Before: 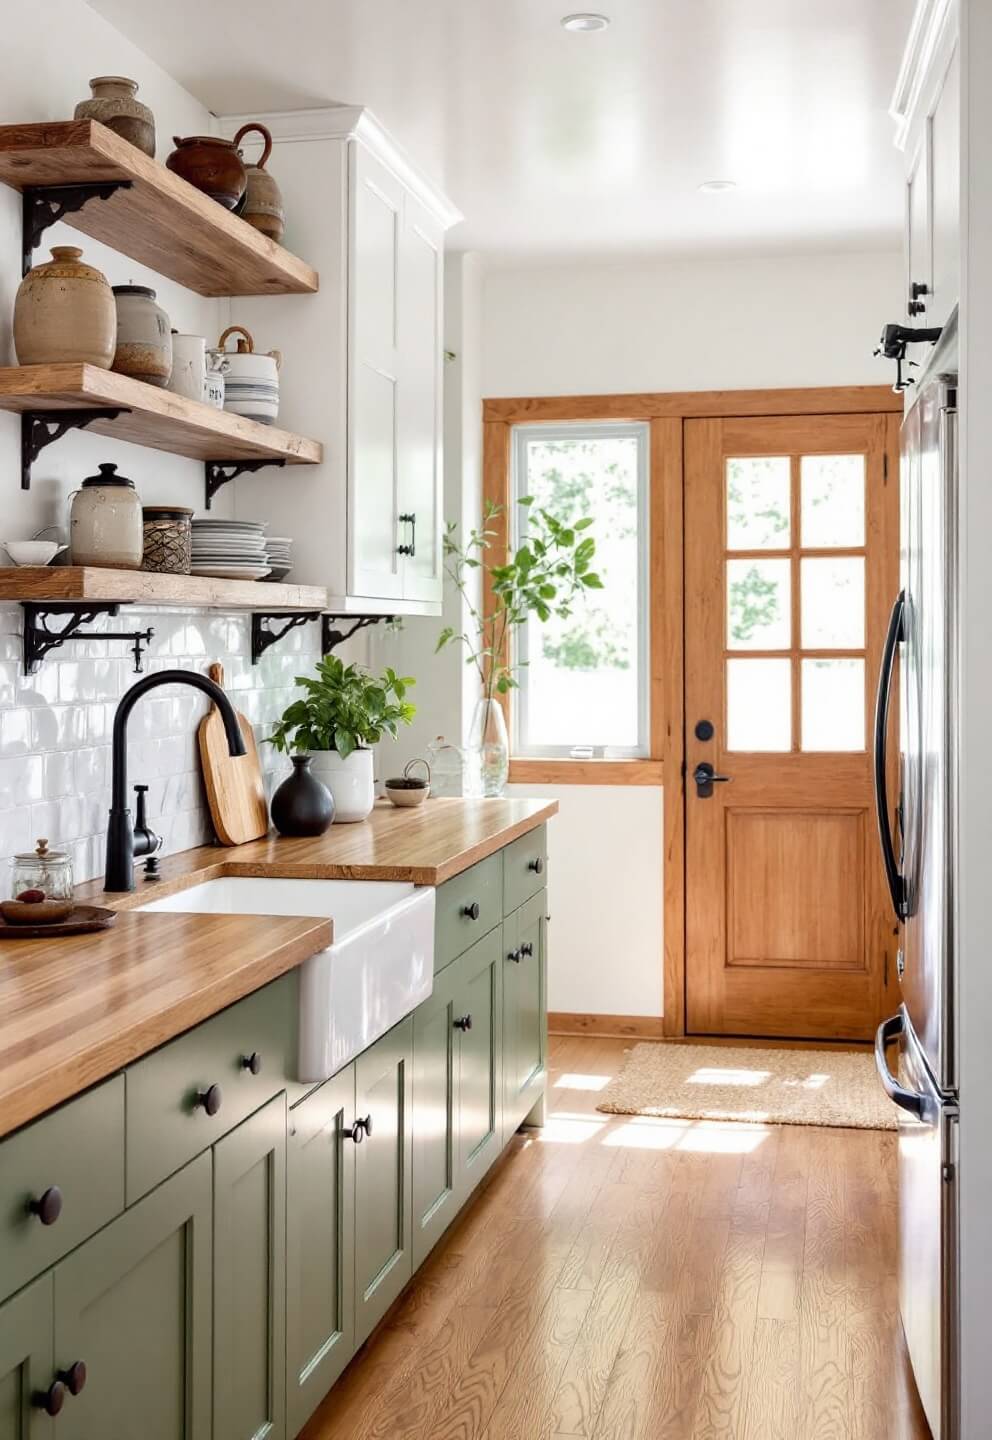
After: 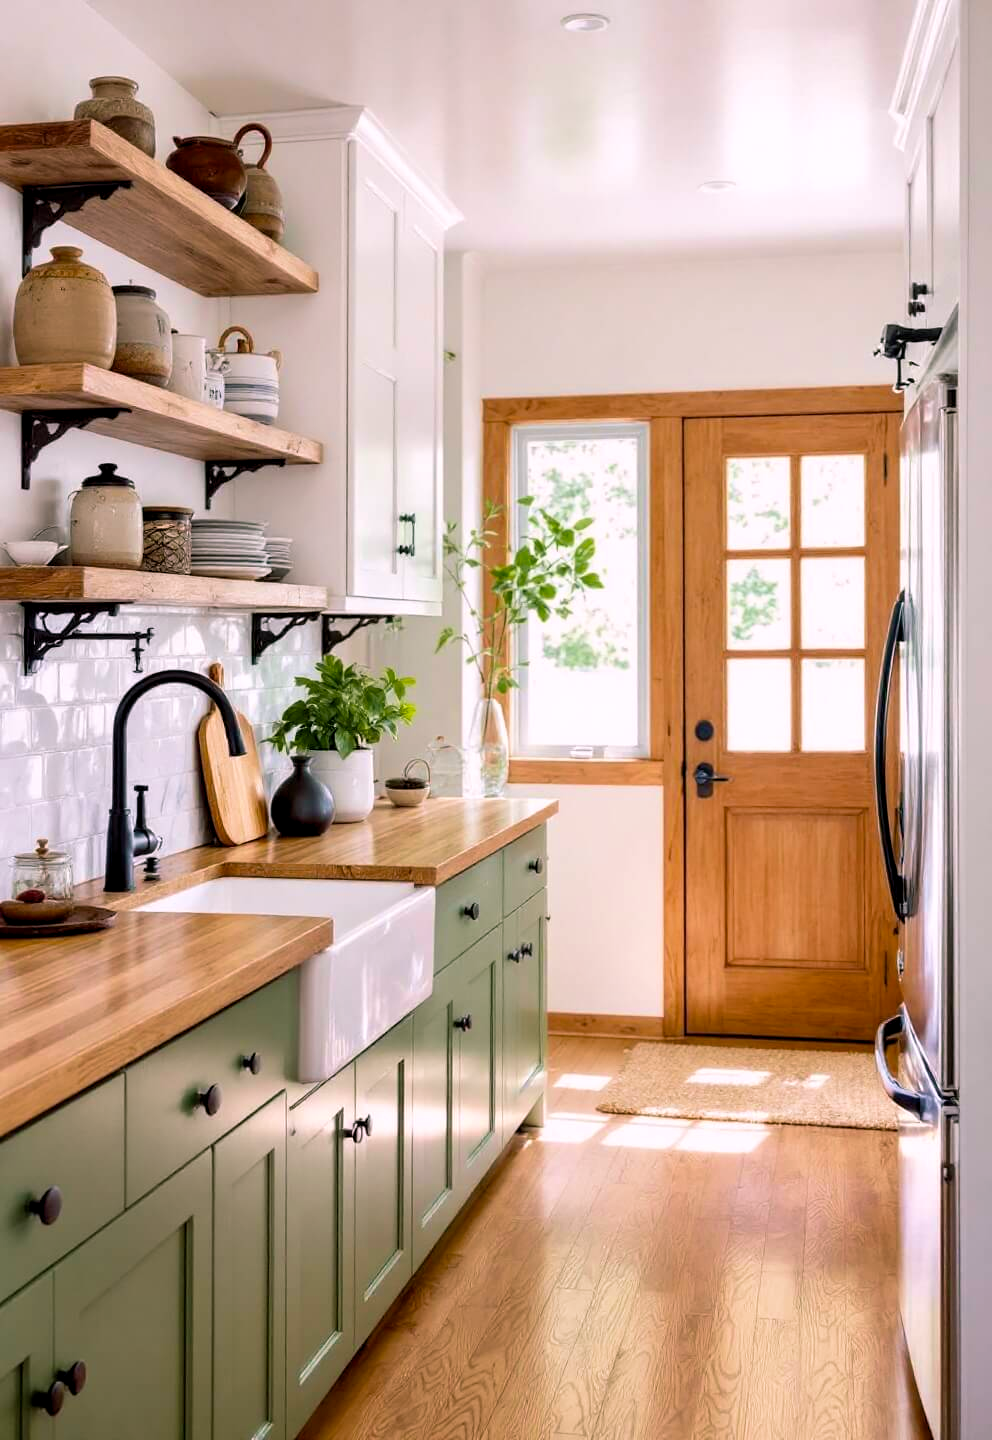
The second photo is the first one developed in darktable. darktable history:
velvia: on, module defaults
color balance rgb: shadows lift › chroma 2%, shadows lift › hue 217.2°, power › chroma 0.25%, power › hue 60°, highlights gain › chroma 1.5%, highlights gain › hue 309.6°, global offset › luminance -0.25%, perceptual saturation grading › global saturation 15%, global vibrance 15%
tone equalizer: on, module defaults
